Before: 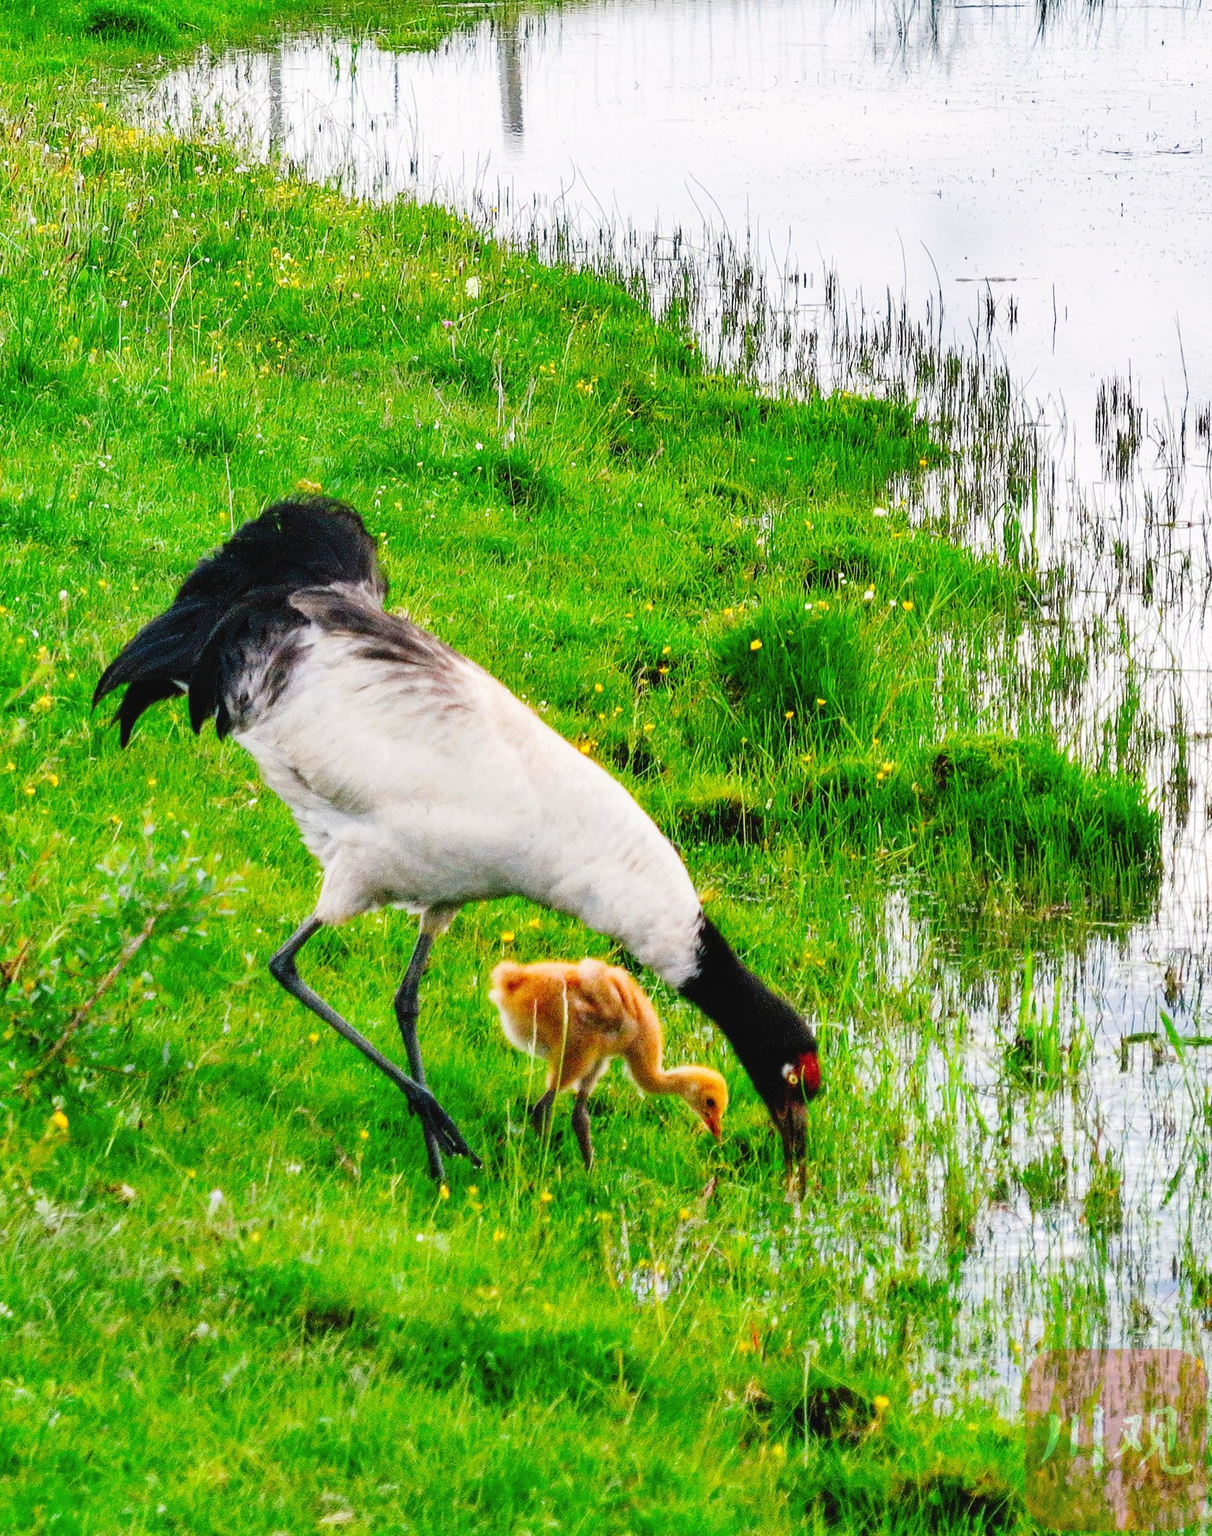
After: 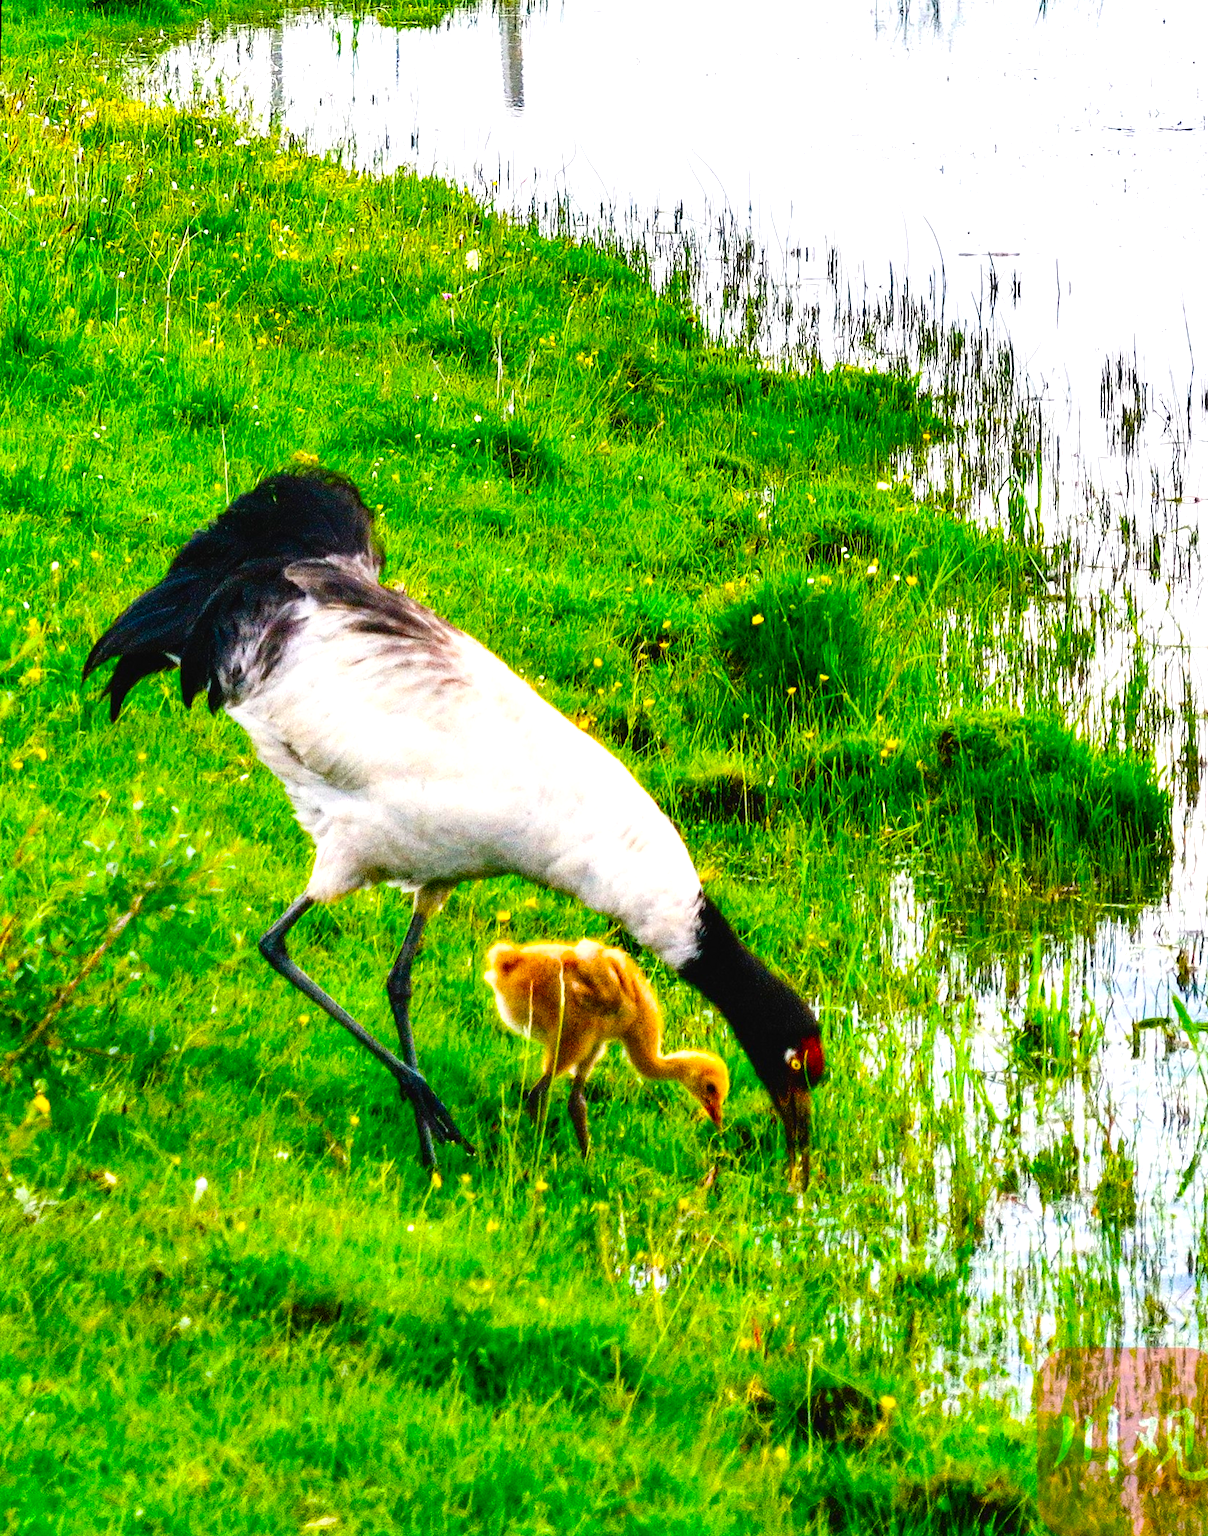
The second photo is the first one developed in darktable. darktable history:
crop: top 1.049%, right 0.001%
color balance rgb: linear chroma grading › global chroma 9%, perceptual saturation grading › global saturation 36%, perceptual saturation grading › shadows 35%, perceptual brilliance grading › global brilliance 15%, perceptual brilliance grading › shadows -35%, global vibrance 15%
rotate and perspective: rotation 0.226°, lens shift (vertical) -0.042, crop left 0.023, crop right 0.982, crop top 0.006, crop bottom 0.994
